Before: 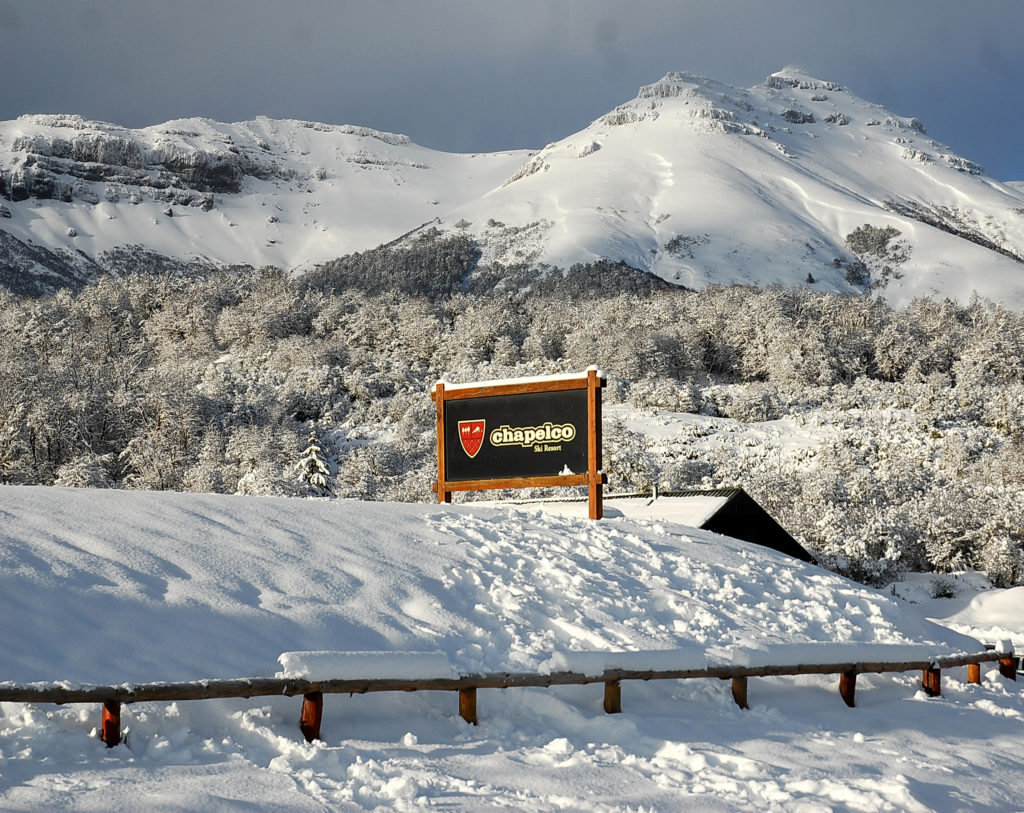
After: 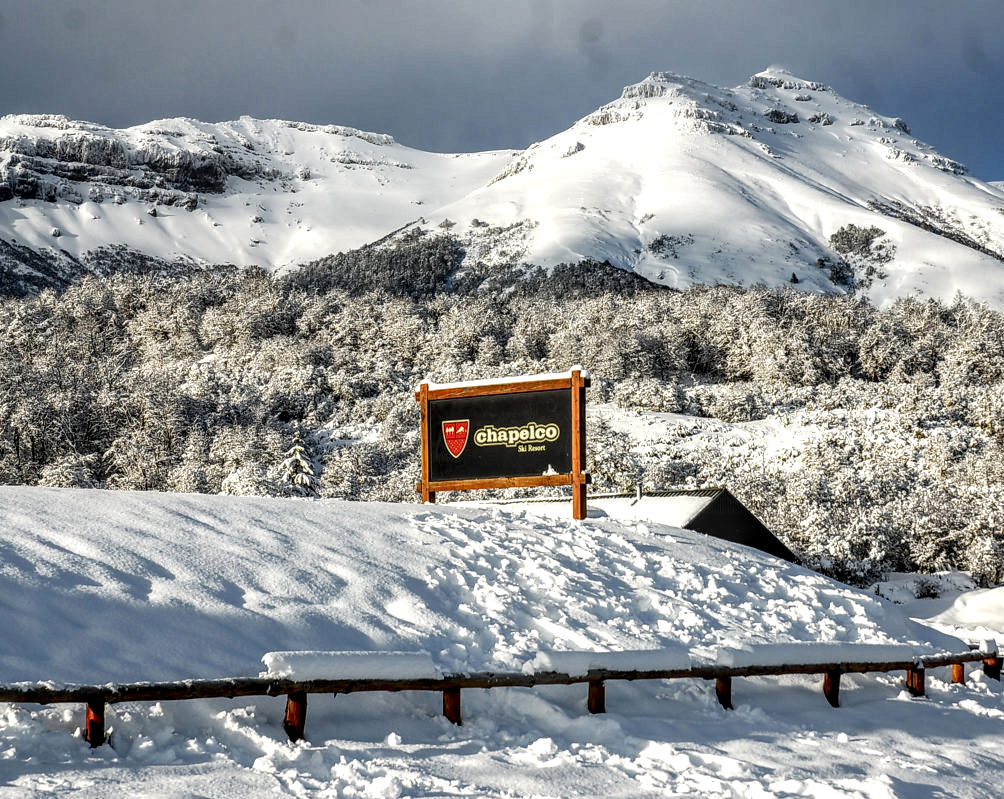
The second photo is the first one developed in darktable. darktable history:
crop: left 1.651%, right 0.268%, bottom 1.666%
local contrast: highlights 3%, shadows 7%, detail 182%
exposure: exposure 0.188 EV, compensate highlight preservation false
